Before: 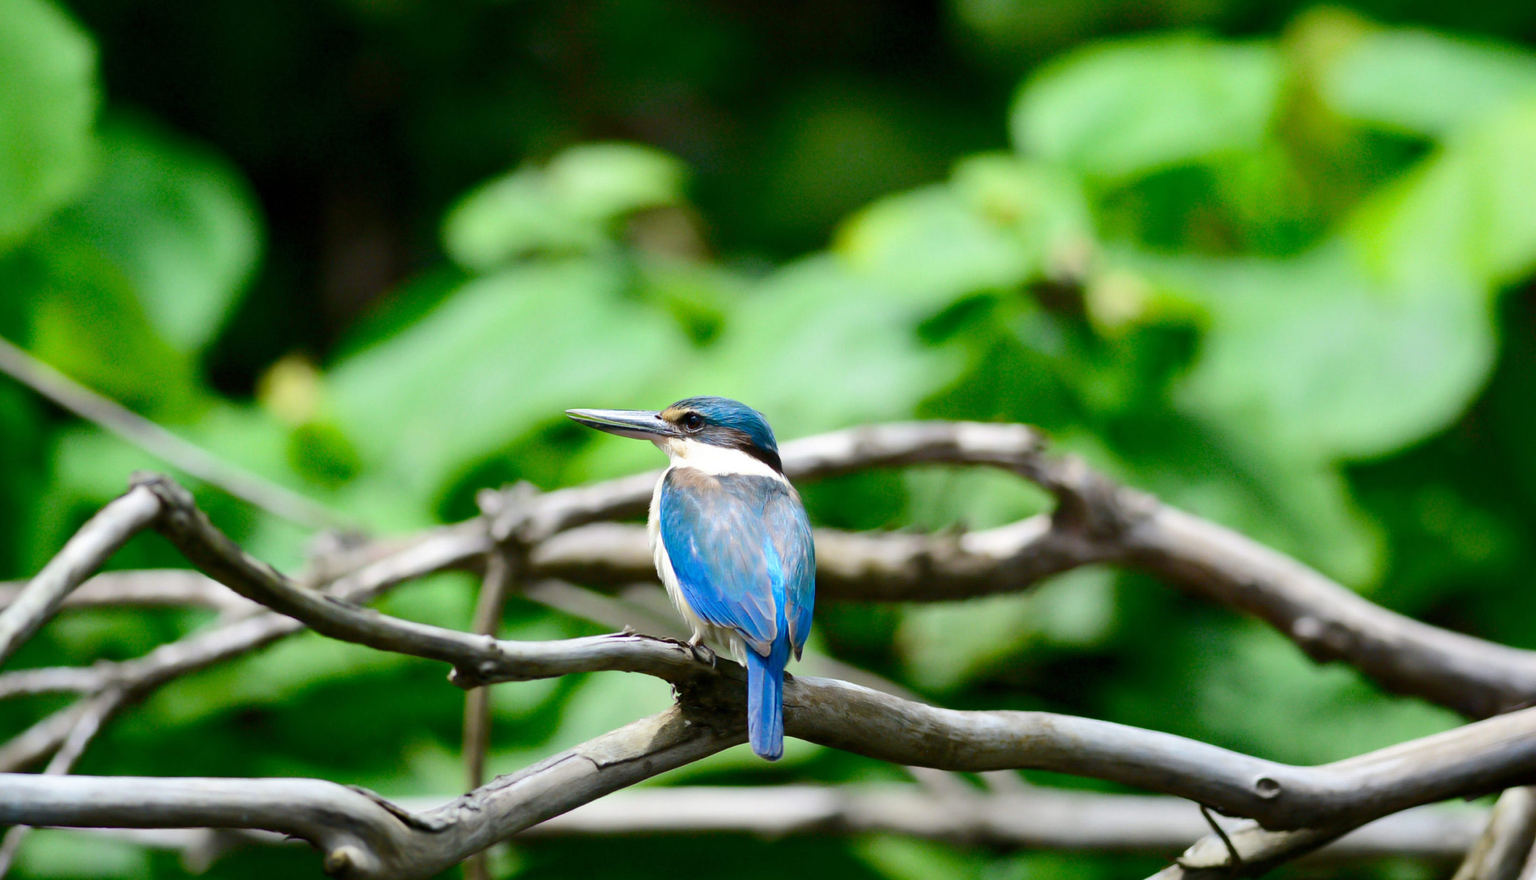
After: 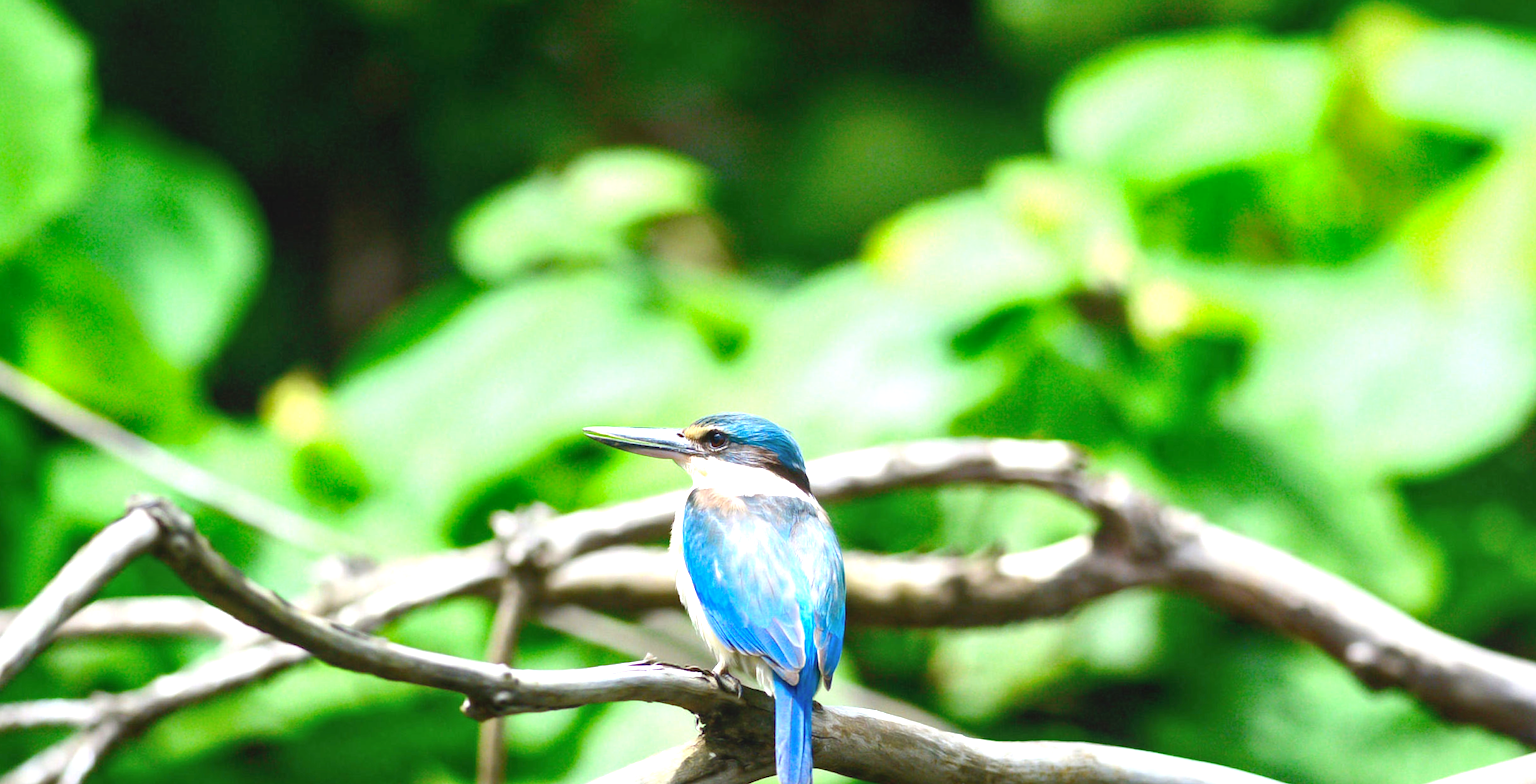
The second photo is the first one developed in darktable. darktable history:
exposure: black level correction 0, exposure 1.096 EV, compensate highlight preservation false
crop and rotate: angle 0.215°, left 0.285%, right 3.614%, bottom 14.333%
local contrast: detail 109%
